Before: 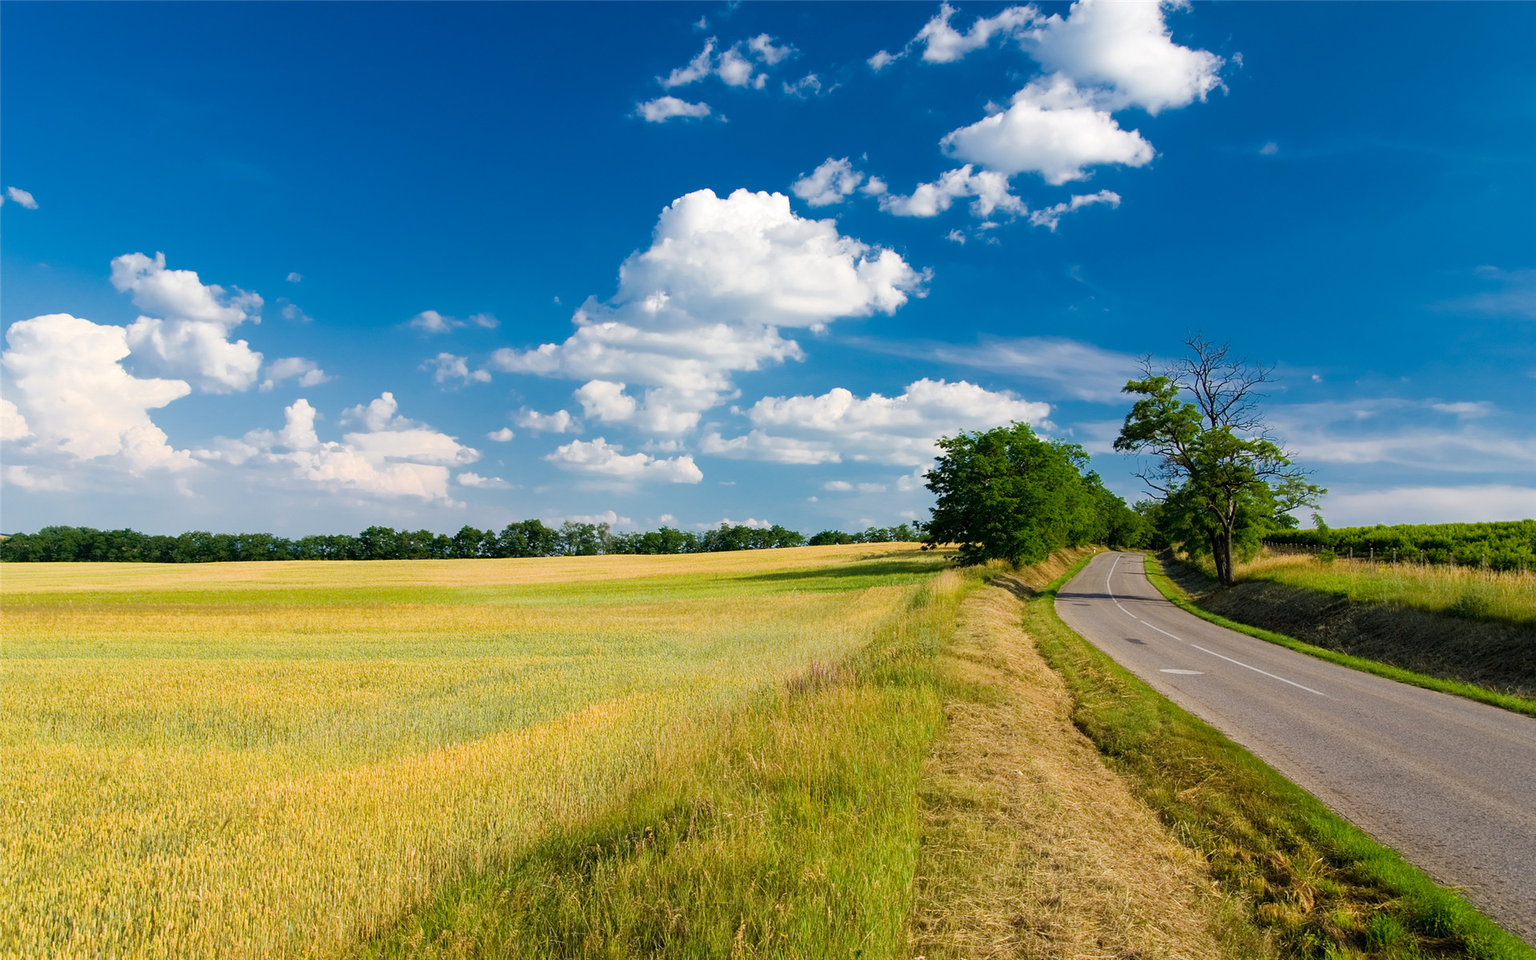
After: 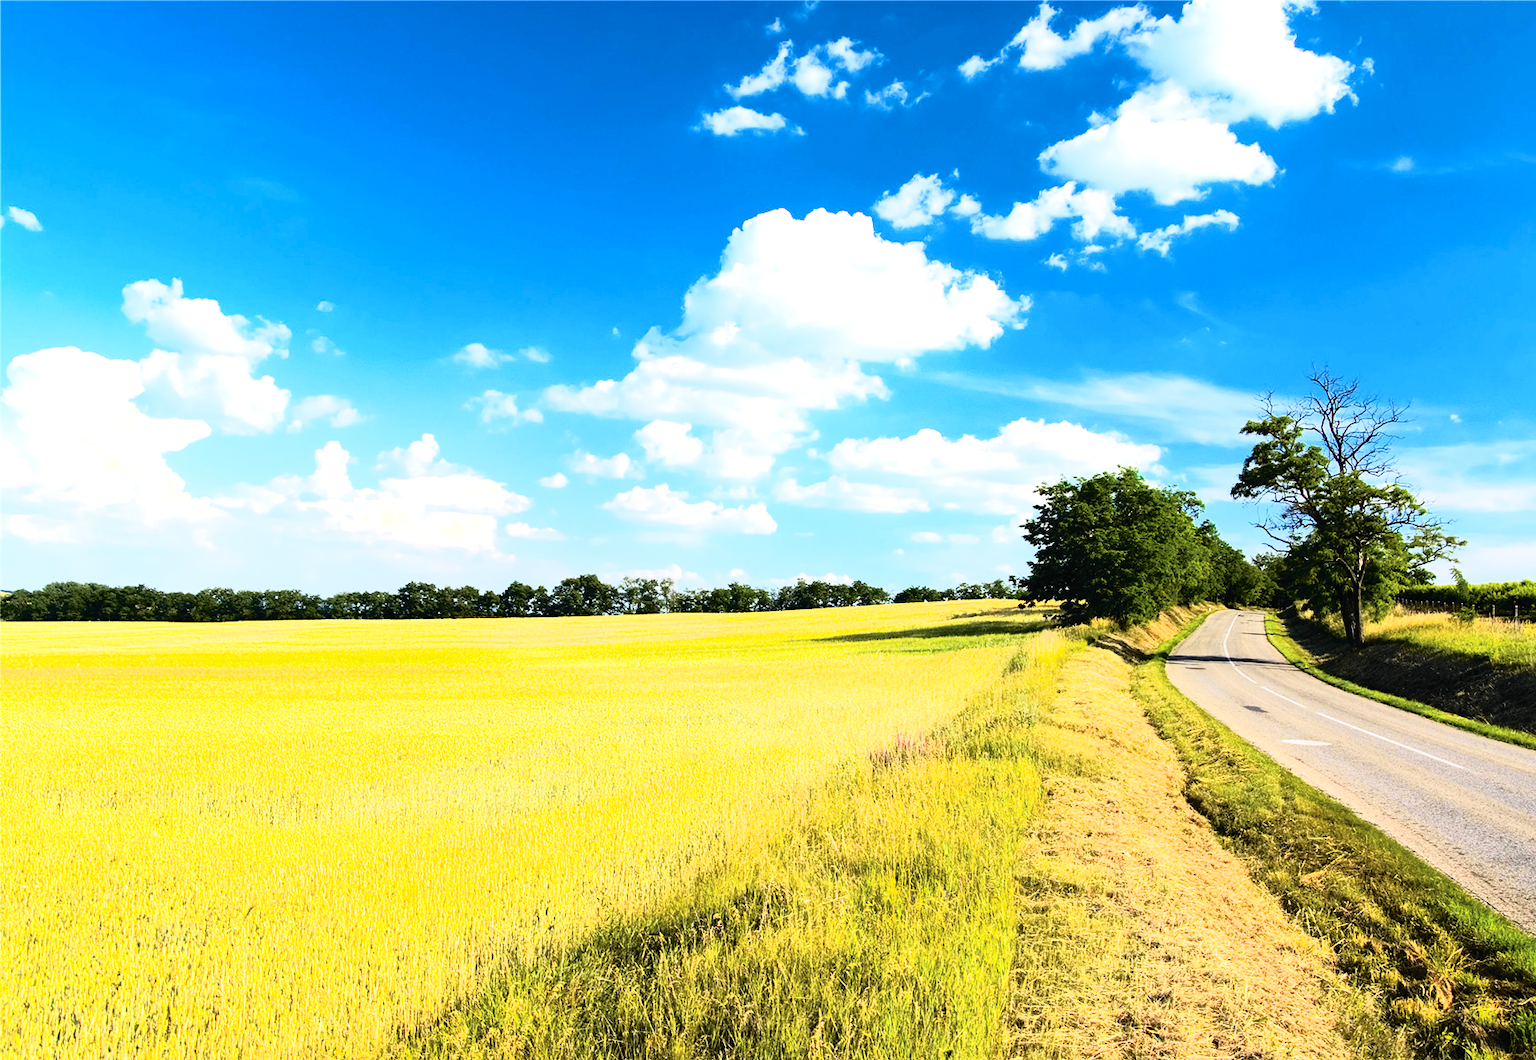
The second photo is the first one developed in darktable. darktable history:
crop: right 9.509%, bottom 0.031%
tone equalizer: -8 EV -1.08 EV, -7 EV -1.01 EV, -6 EV -0.867 EV, -5 EV -0.578 EV, -3 EV 0.578 EV, -2 EV 0.867 EV, -1 EV 1.01 EV, +0 EV 1.08 EV, edges refinement/feathering 500, mask exposure compensation -1.57 EV, preserve details no
contrast brightness saturation: contrast 0.2, brightness 0.16, saturation 0.22
tone curve: curves: ch0 [(0, 0.009) (0.105, 0.08) (0.195, 0.18) (0.283, 0.316) (0.384, 0.434) (0.485, 0.531) (0.638, 0.69) (0.81, 0.872) (1, 0.977)]; ch1 [(0, 0) (0.161, 0.092) (0.35, 0.33) (0.379, 0.401) (0.456, 0.469) (0.502, 0.5) (0.525, 0.514) (0.586, 0.617) (0.635, 0.655) (1, 1)]; ch2 [(0, 0) (0.371, 0.362) (0.437, 0.437) (0.48, 0.49) (0.53, 0.515) (0.56, 0.571) (0.622, 0.606) (1, 1)], color space Lab, independent channels, preserve colors none
